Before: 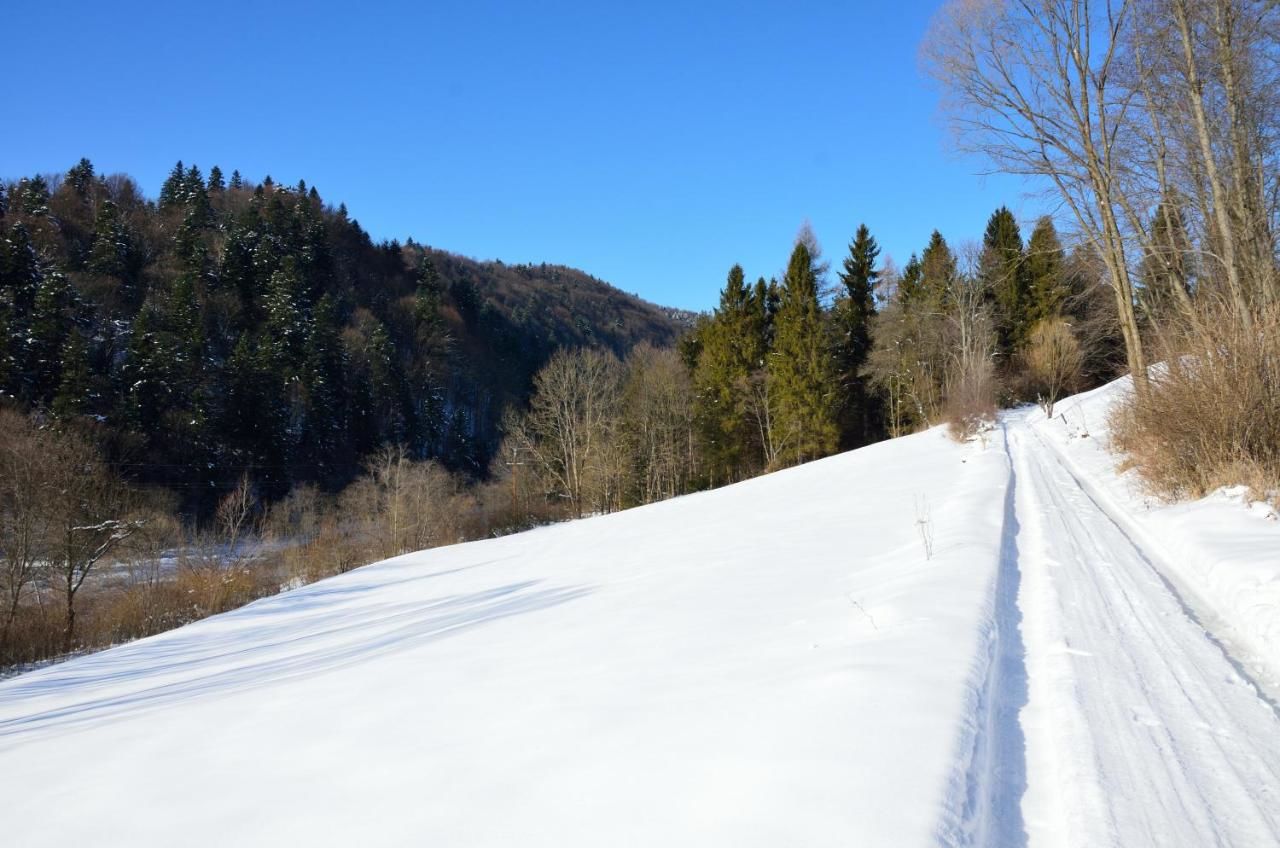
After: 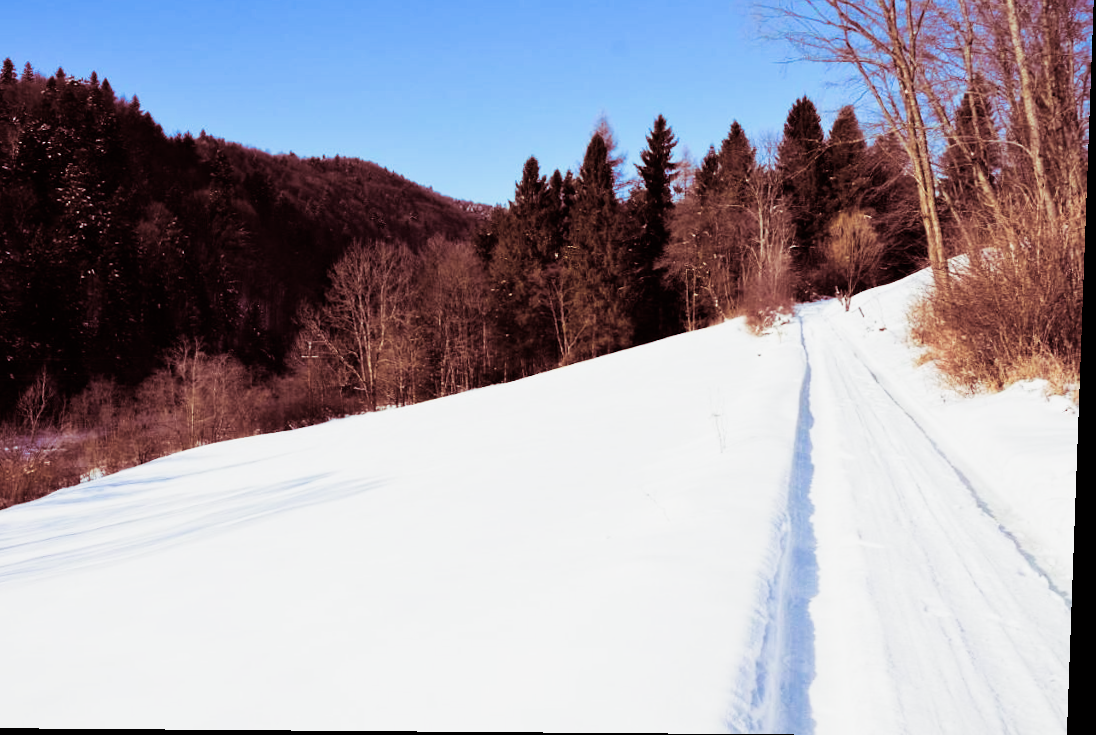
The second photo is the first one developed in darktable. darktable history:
crop: left 16.315%, top 14.246%
sigmoid: contrast 1.86, skew 0.35
split-toning: highlights › saturation 0, balance -61.83
rotate and perspective: lens shift (vertical) 0.048, lens shift (horizontal) -0.024, automatic cropping off
